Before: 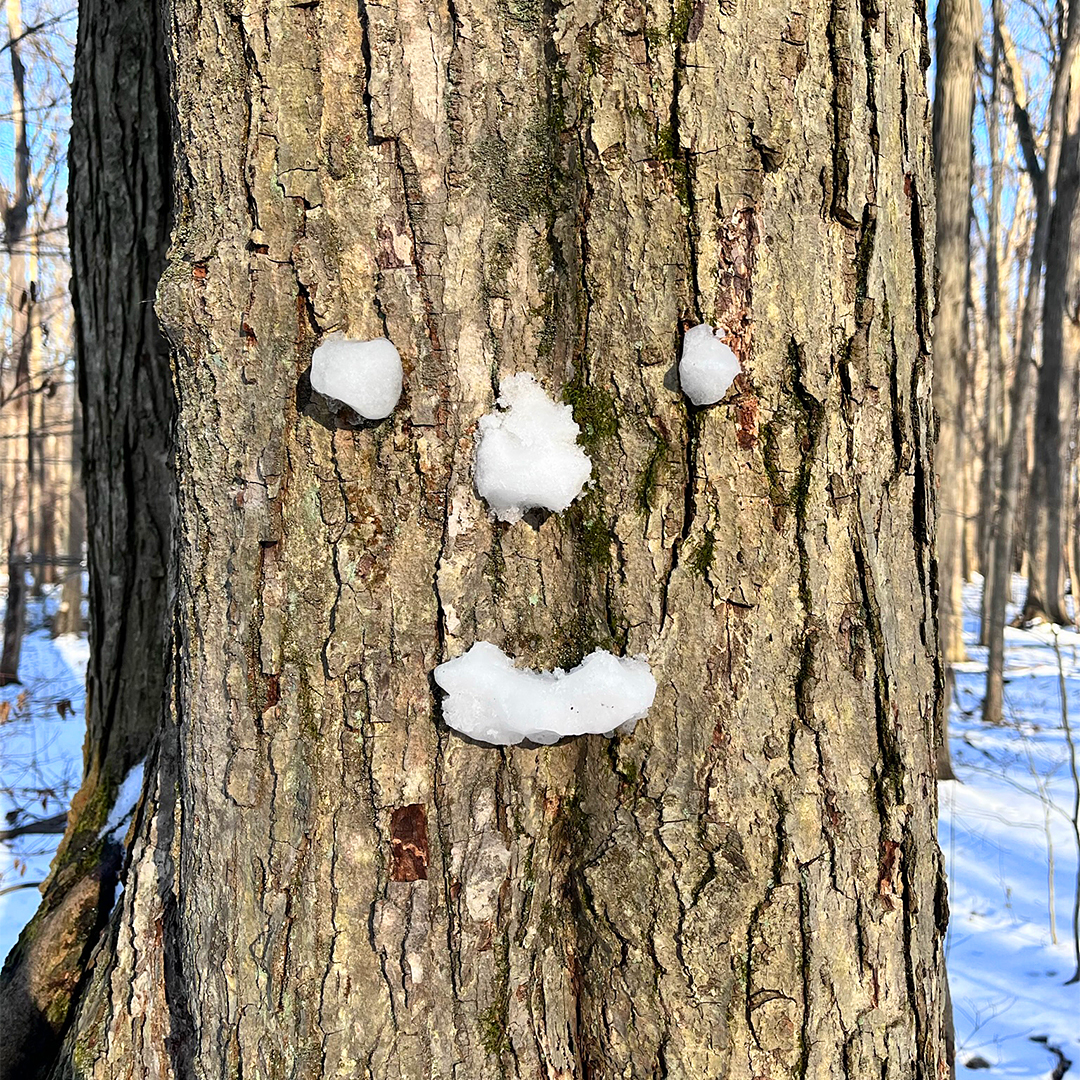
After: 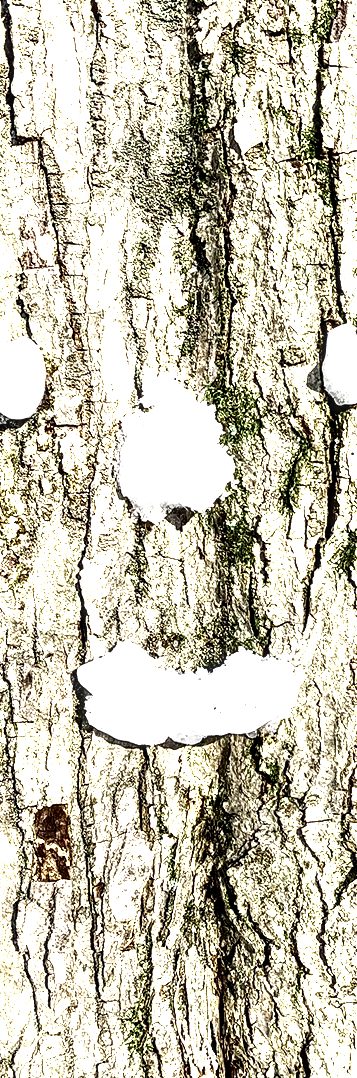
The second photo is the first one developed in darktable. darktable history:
color zones: curves: ch0 [(0.25, 0.667) (0.758, 0.368)]; ch1 [(0.215, 0.245) (0.761, 0.373)]; ch2 [(0.247, 0.554) (0.761, 0.436)]
crop: left 33.128%, right 33.756%
exposure: black level correction 0, exposure 1.375 EV, compensate exposure bias true, compensate highlight preservation false
contrast brightness saturation: contrast 0.239, brightness -0.221, saturation 0.145
color balance rgb: power › hue 71.28°, linear chroma grading › shadows -7.737%, linear chroma grading › global chroma 9.893%, perceptual saturation grading › global saturation 31.091%, perceptual brilliance grading › global brilliance 2.456%, perceptual brilliance grading › highlights -3.652%
local contrast: highlights 17%, detail 187%
